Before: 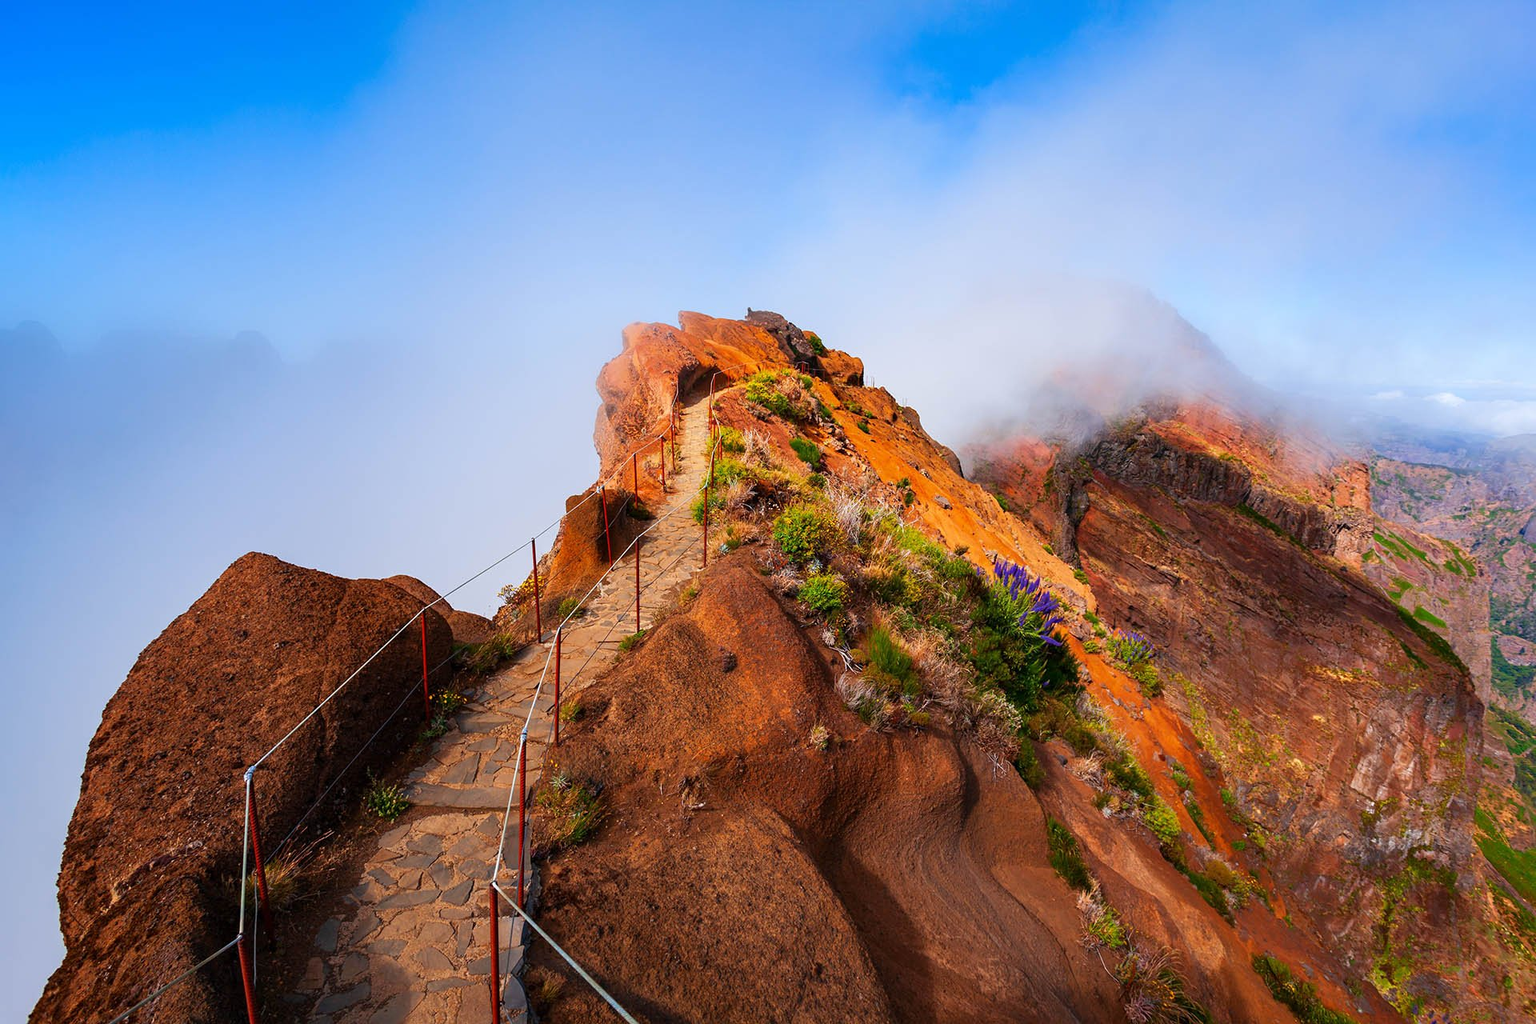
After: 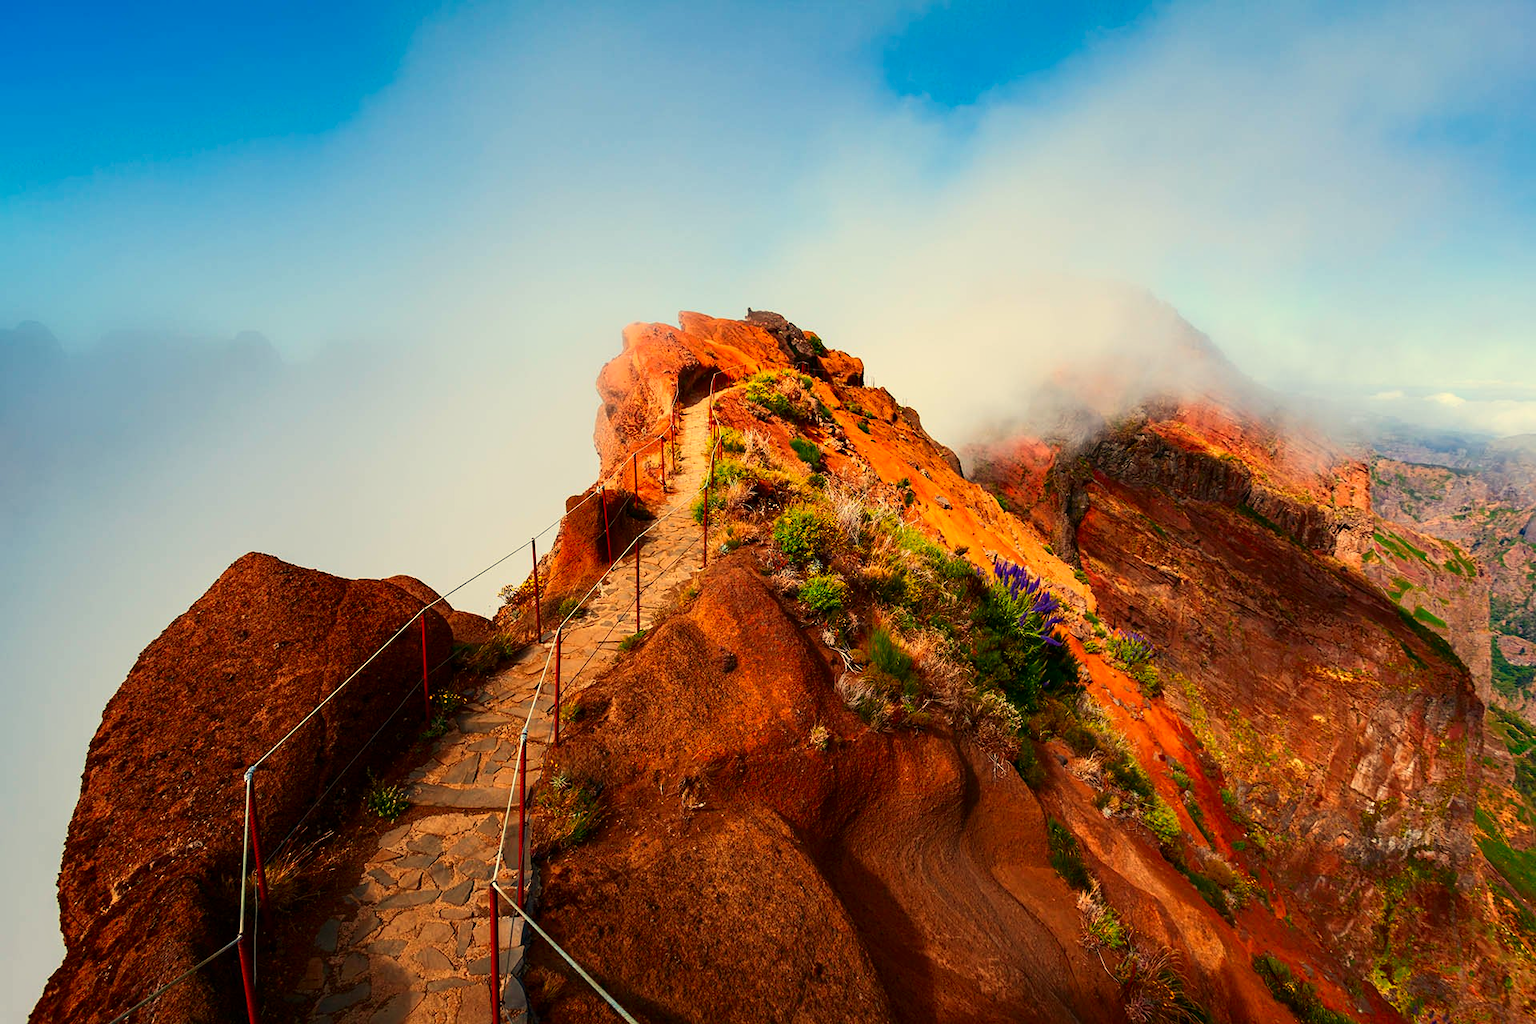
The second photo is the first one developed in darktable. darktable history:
shadows and highlights: shadows -30, highlights 30
contrast brightness saturation: contrast 0.13, brightness -0.05, saturation 0.16
white balance: red 1.08, blue 0.791
